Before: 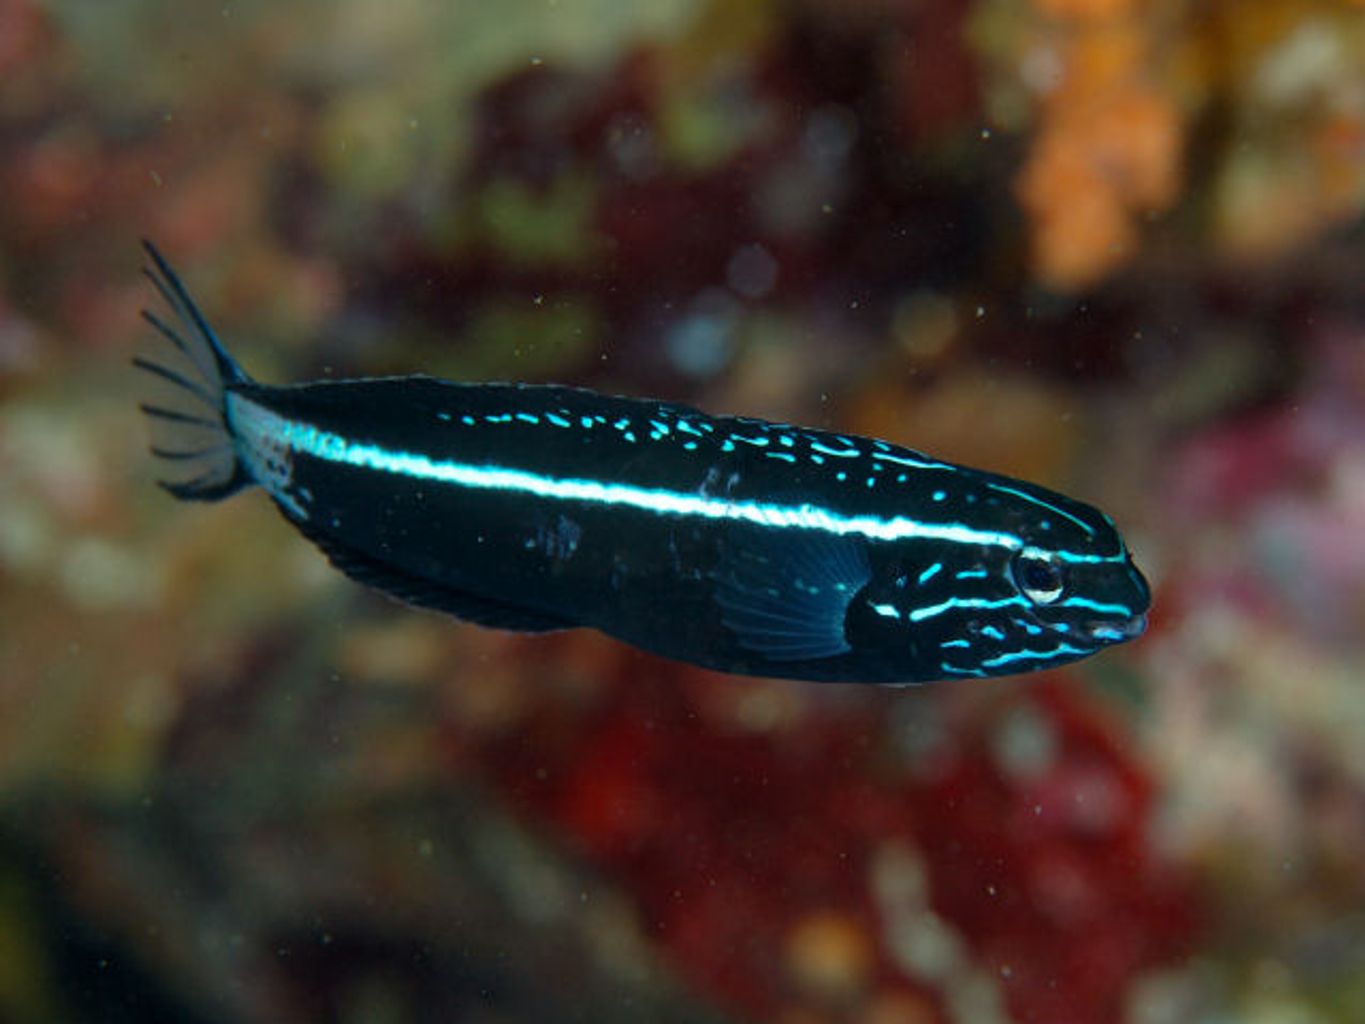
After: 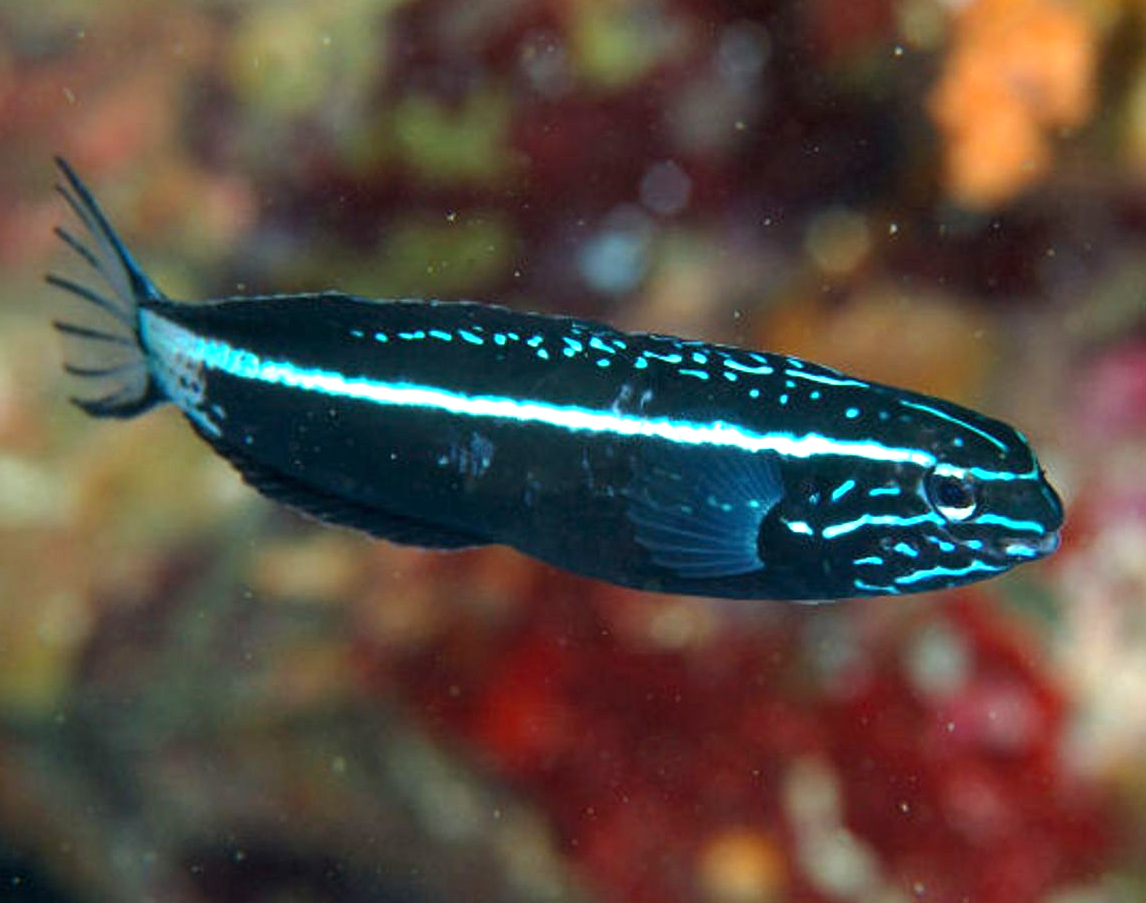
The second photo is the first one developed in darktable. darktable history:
exposure: exposure 1.15 EV, compensate highlight preservation false
crop: left 6.446%, top 8.188%, right 9.538%, bottom 3.548%
